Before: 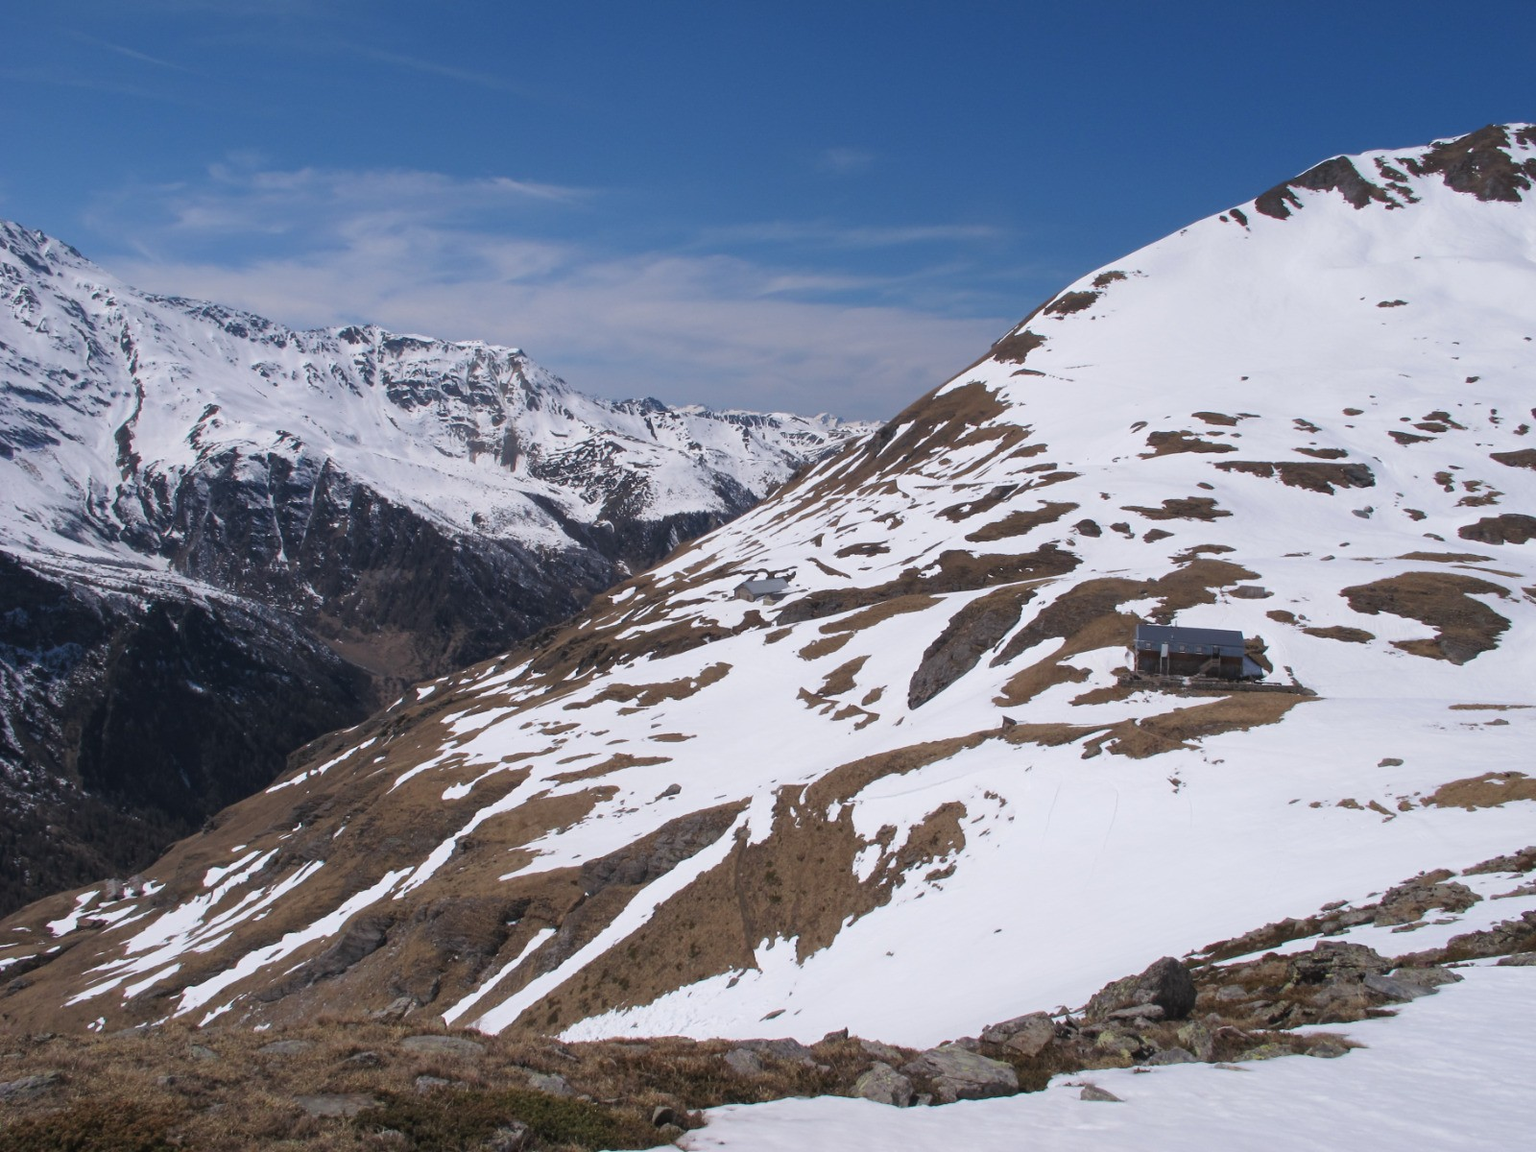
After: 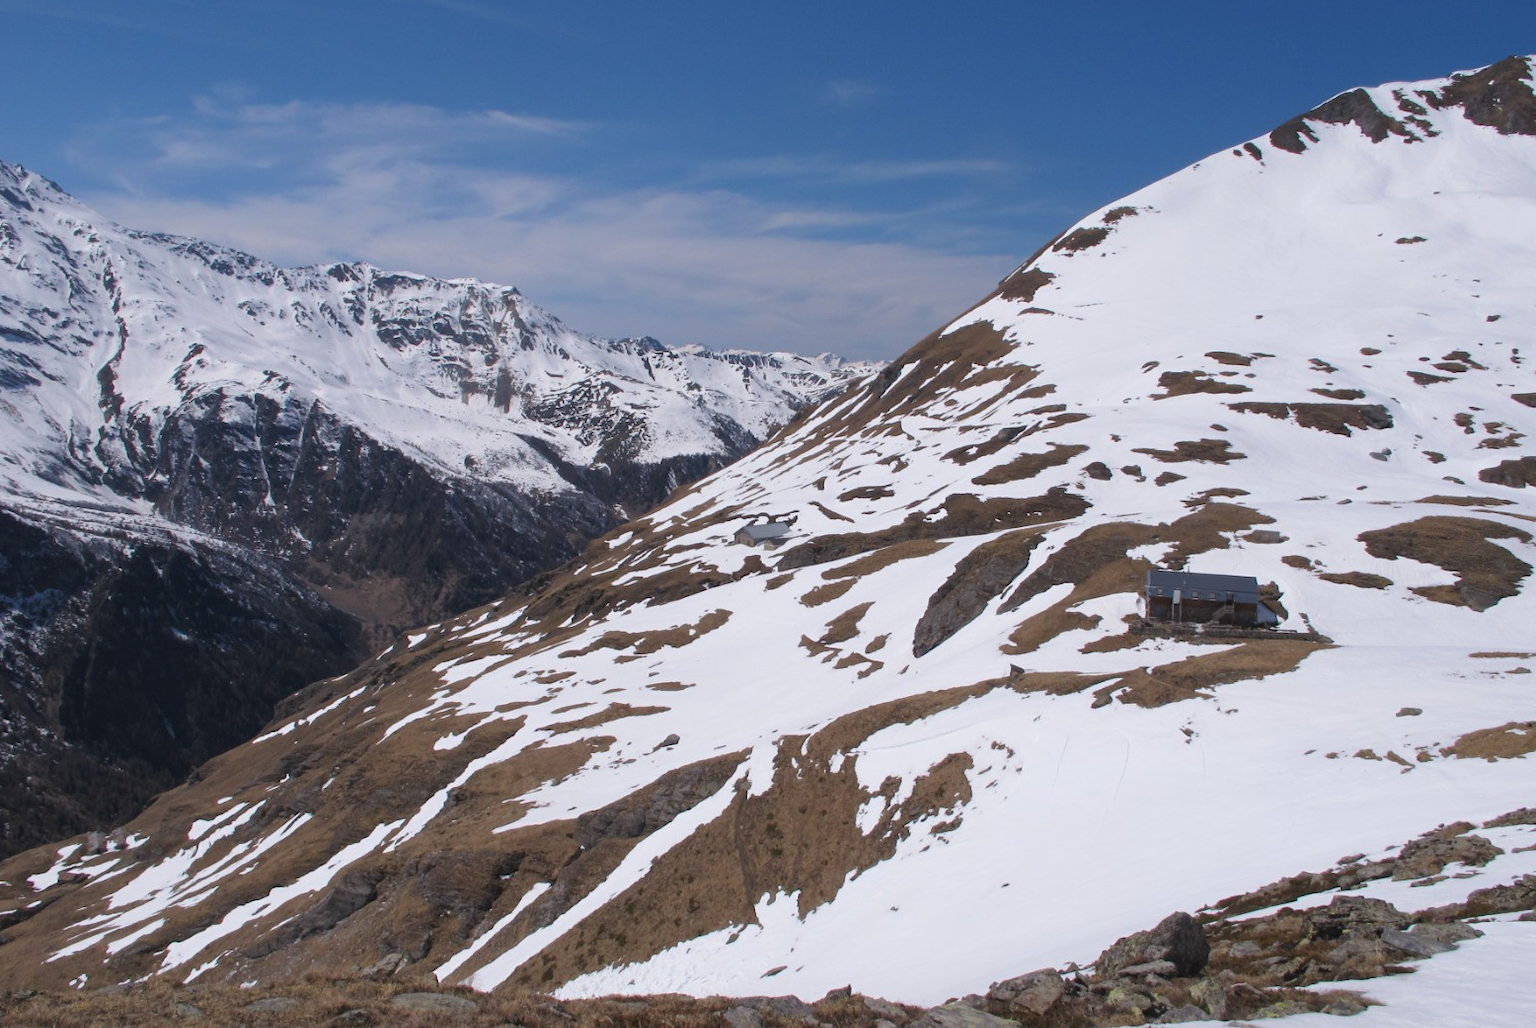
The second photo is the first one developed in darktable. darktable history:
crop: left 1.345%, top 6.143%, right 1.352%, bottom 6.981%
